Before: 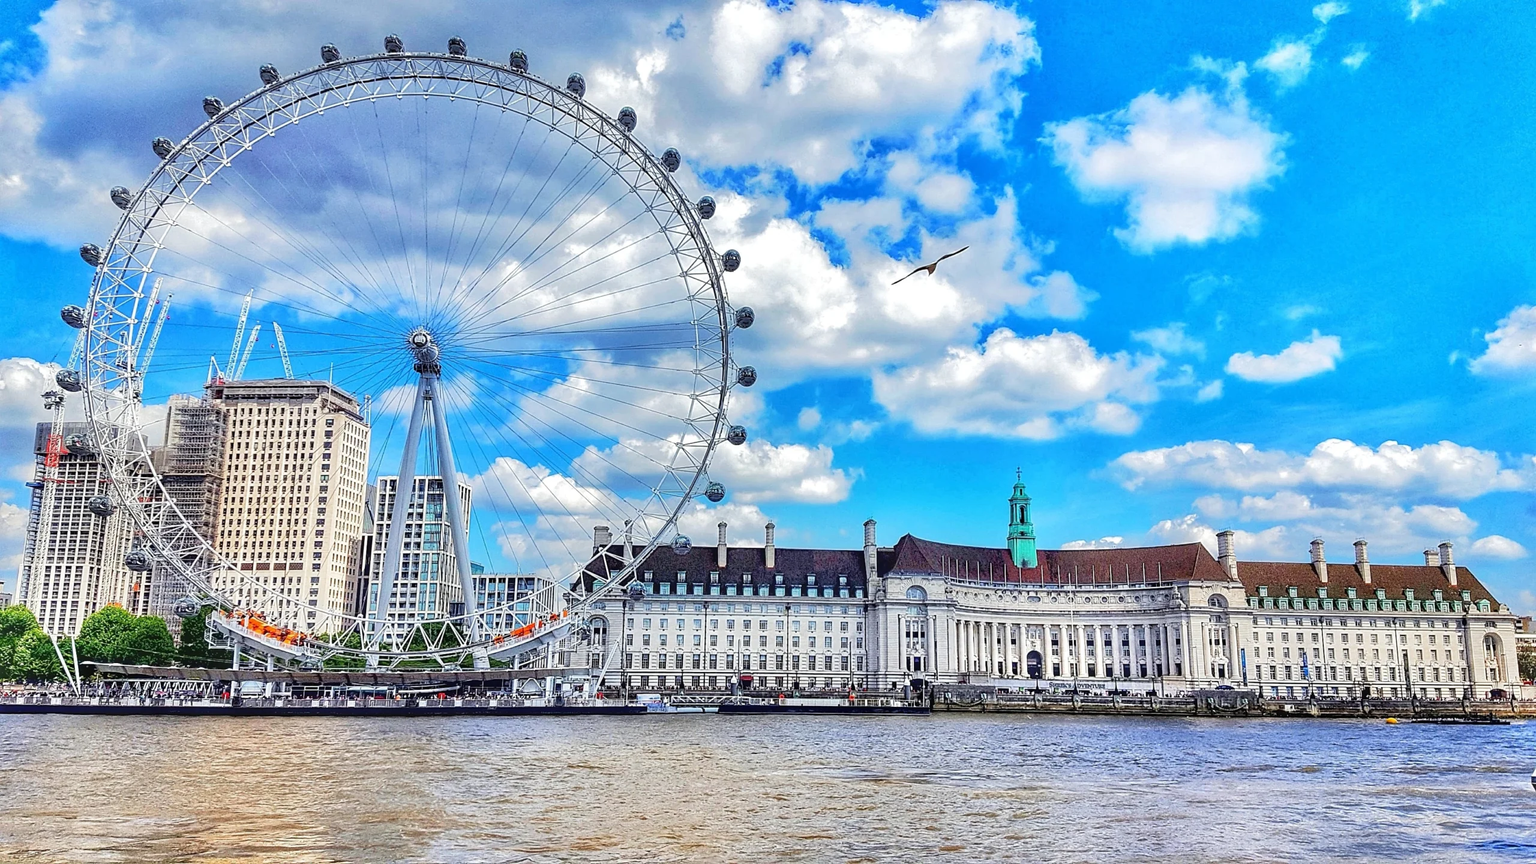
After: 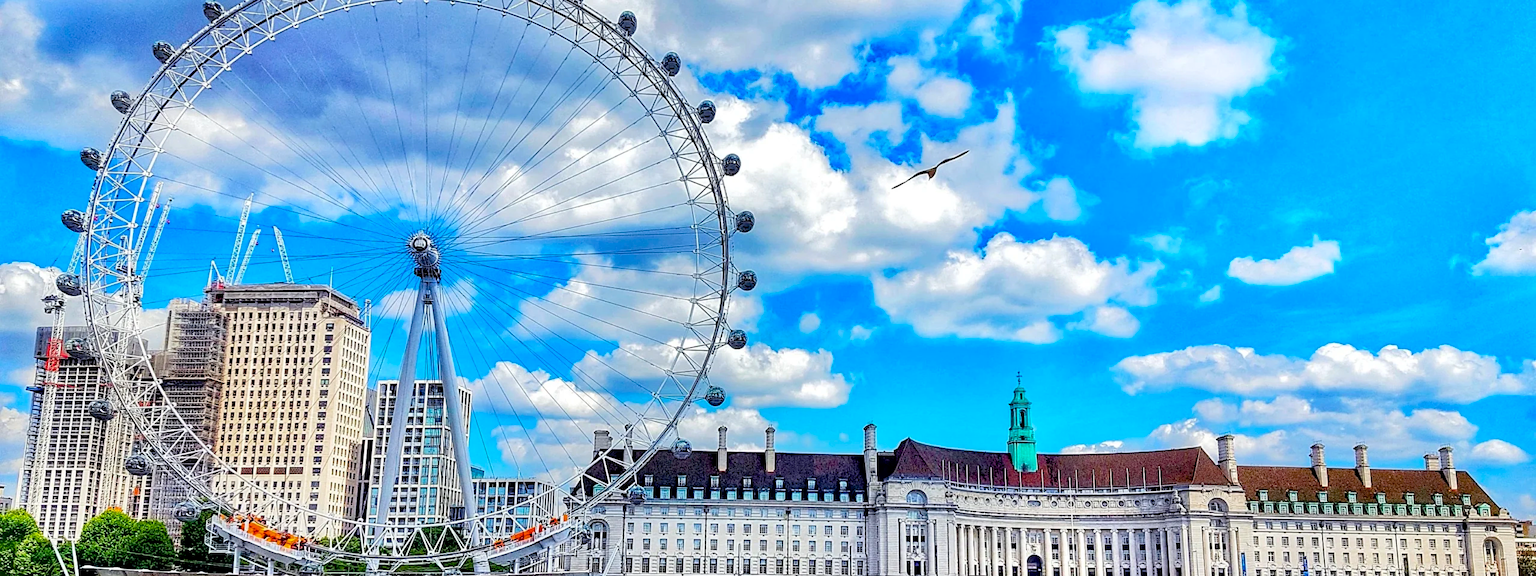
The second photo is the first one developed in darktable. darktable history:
crop: top 11.166%, bottom 22.168%
color balance rgb: perceptual saturation grading › global saturation 25%, global vibrance 20%
exposure: black level correction 0.012, compensate highlight preservation false
